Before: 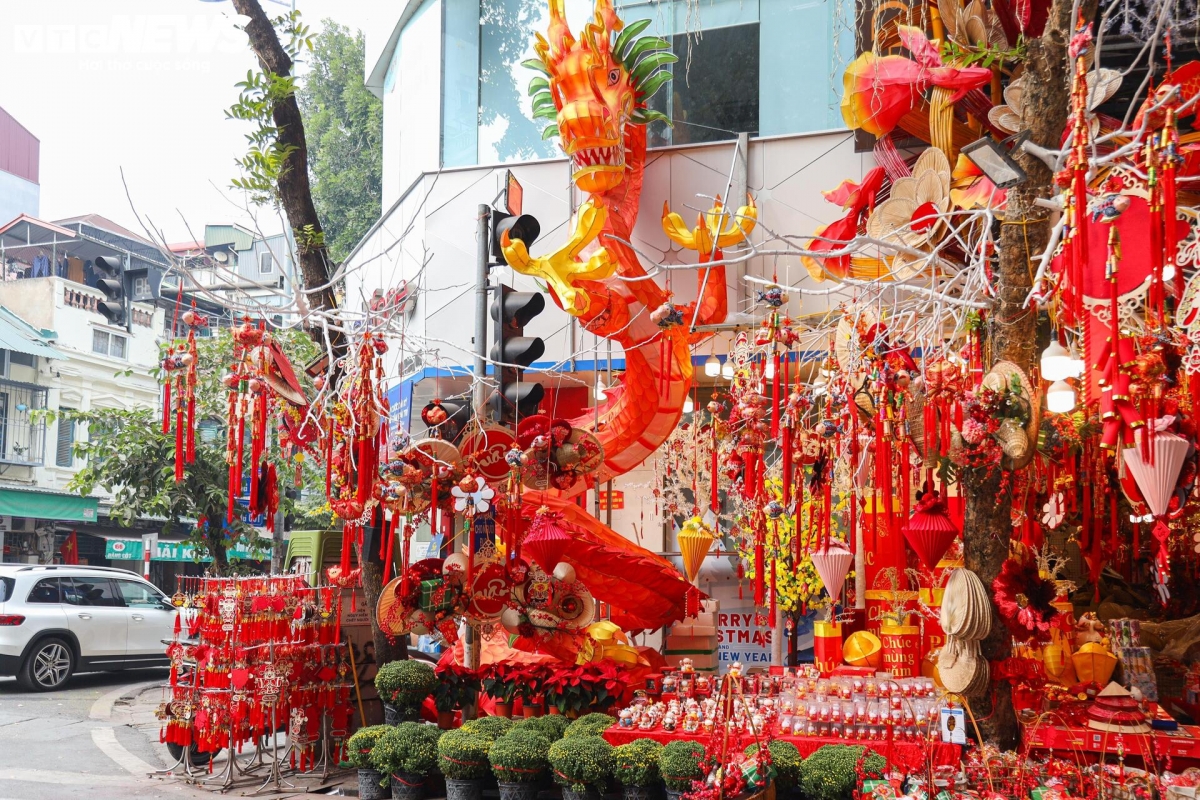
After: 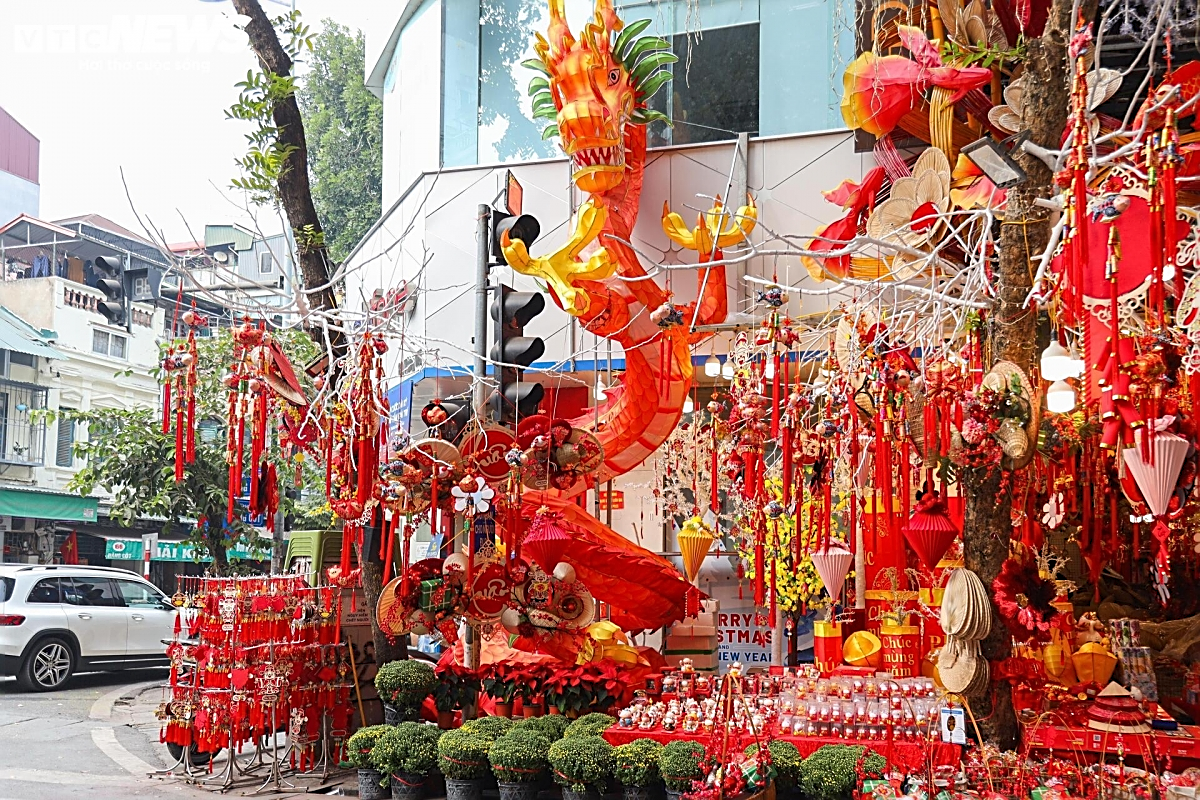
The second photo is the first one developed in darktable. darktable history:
sharpen: amount 0.75
levels: mode automatic, black 0.023%, white 99.97%, levels [0.062, 0.494, 0.925]
